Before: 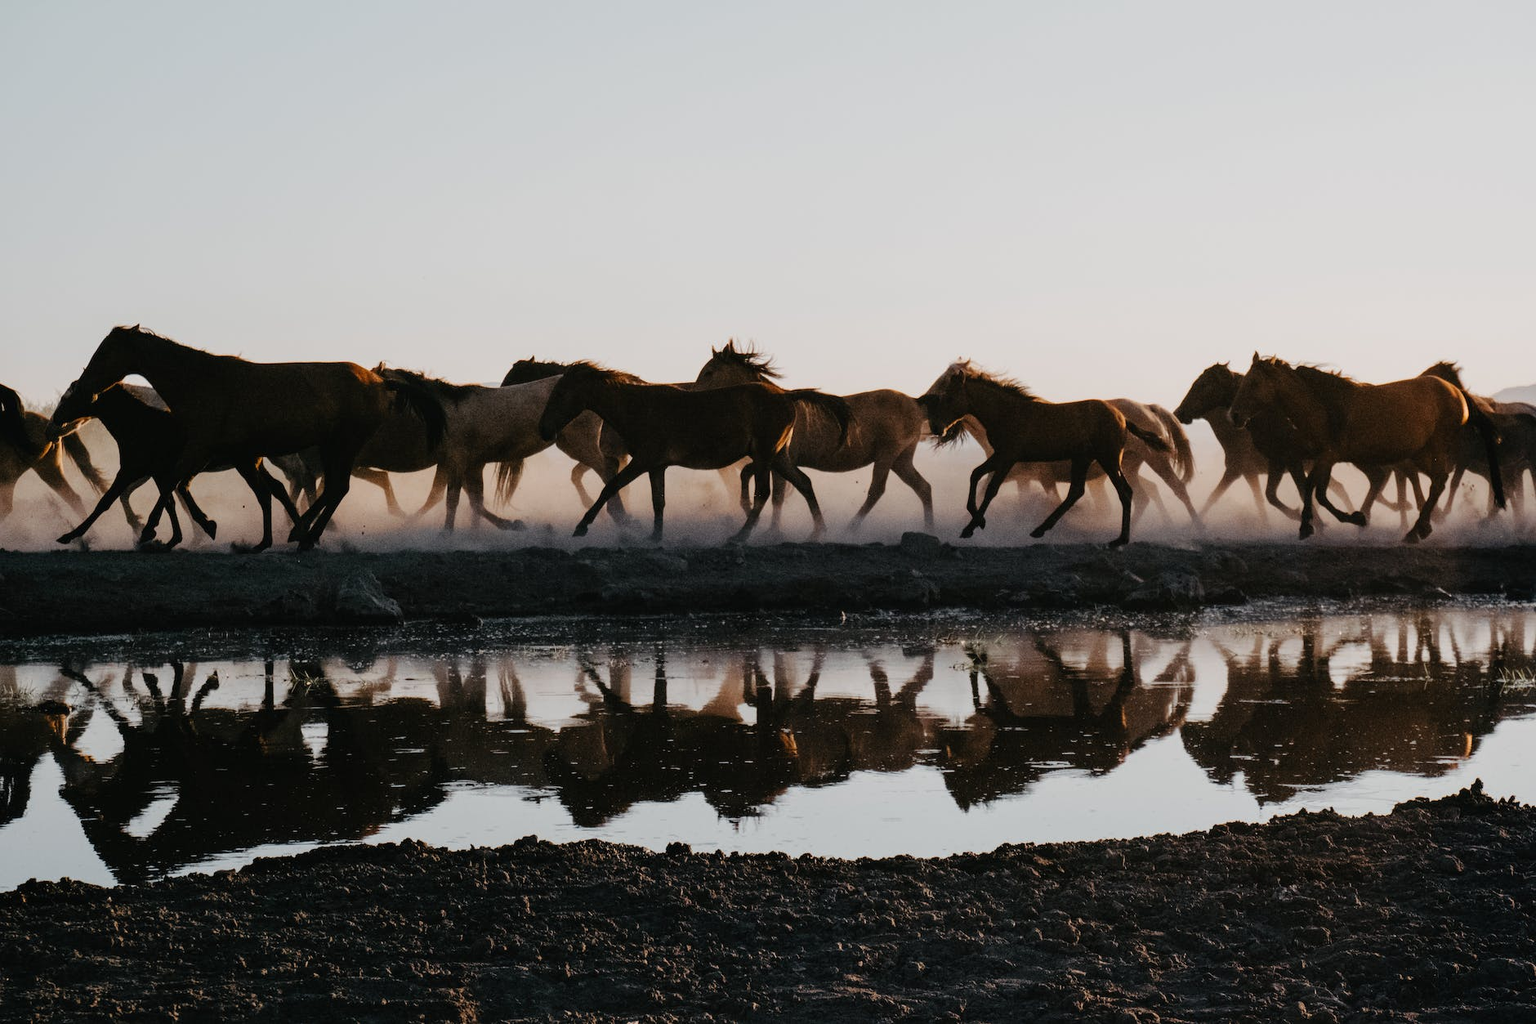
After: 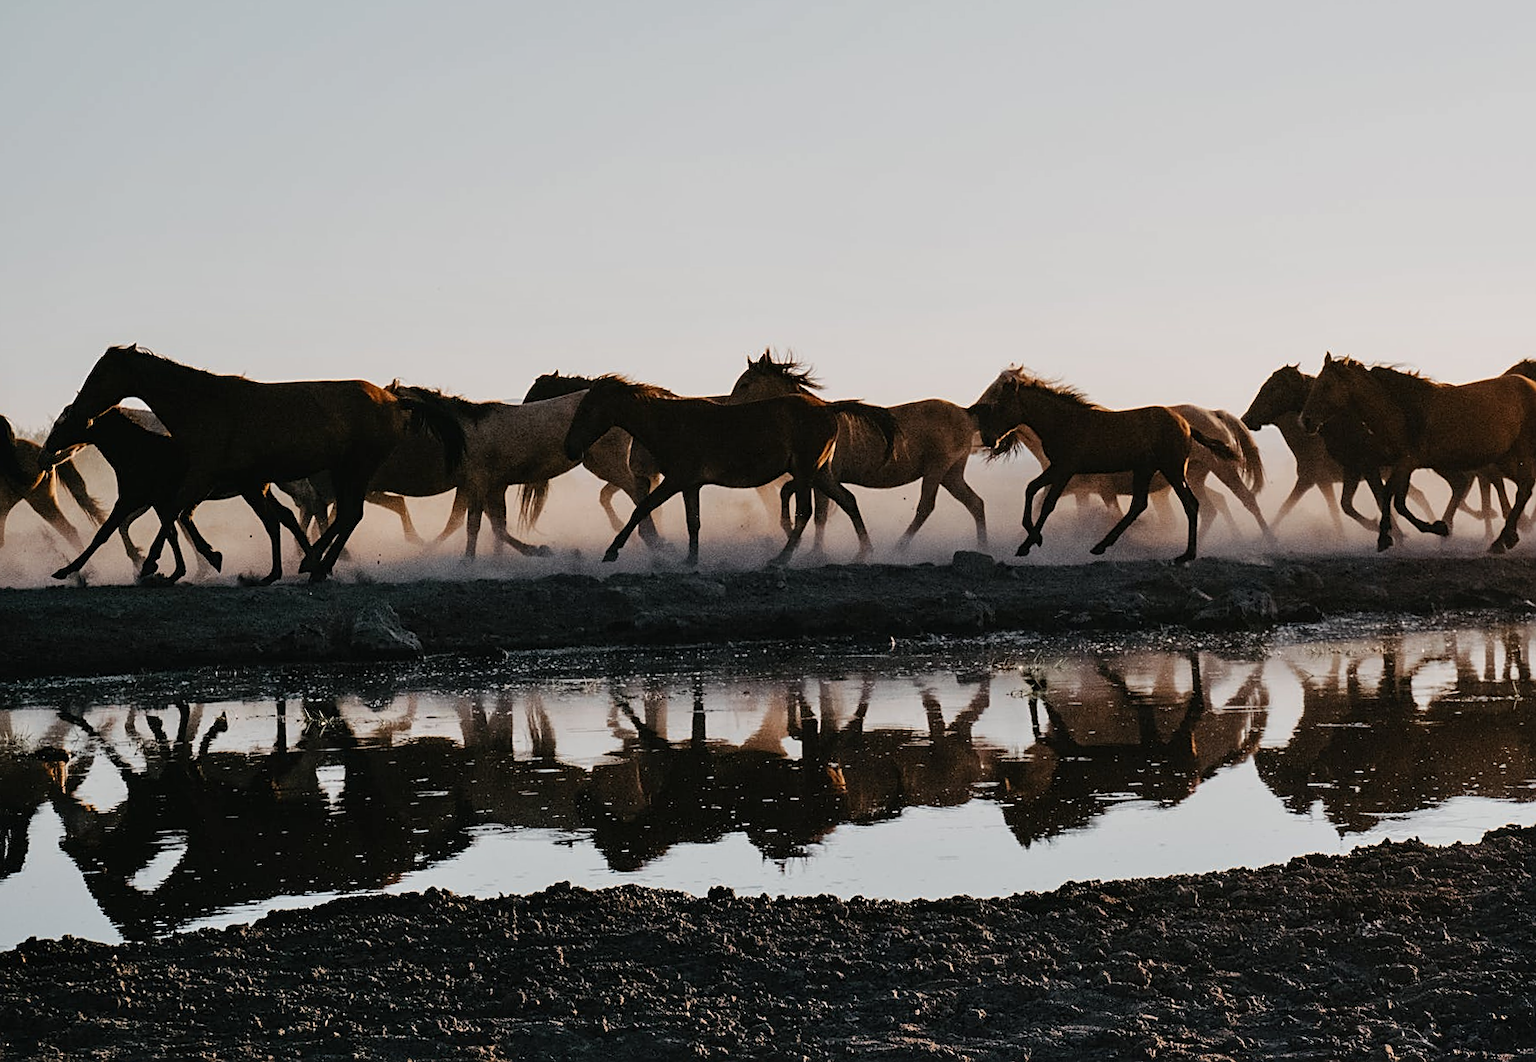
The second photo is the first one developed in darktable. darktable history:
shadows and highlights: shadows 37.27, highlights -28.18, soften with gaussian
crop and rotate: right 5.167%
rotate and perspective: rotation -1°, crop left 0.011, crop right 0.989, crop top 0.025, crop bottom 0.975
base curve: curves: ch0 [(0, 0) (0.303, 0.277) (1, 1)]
sharpen: amount 0.575
